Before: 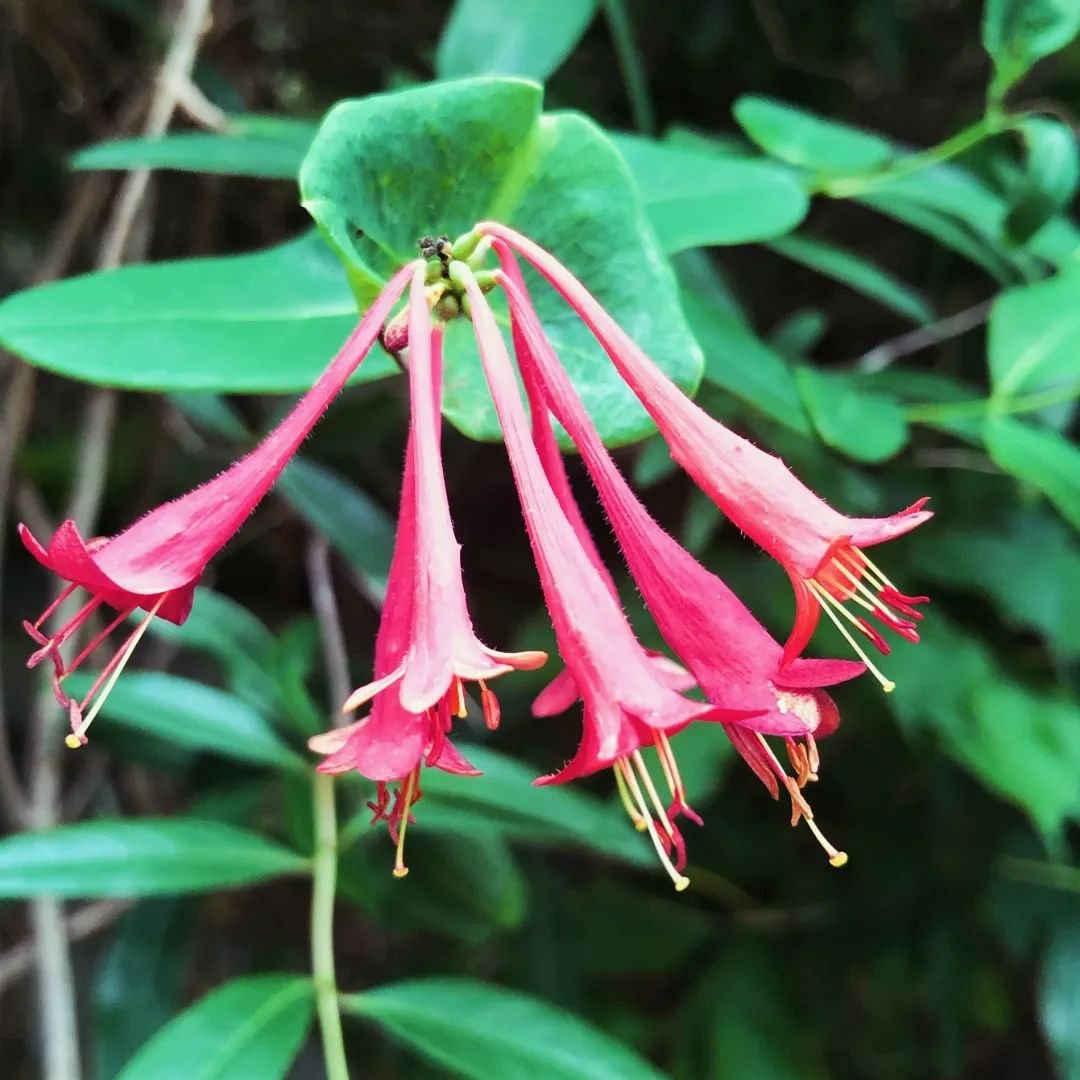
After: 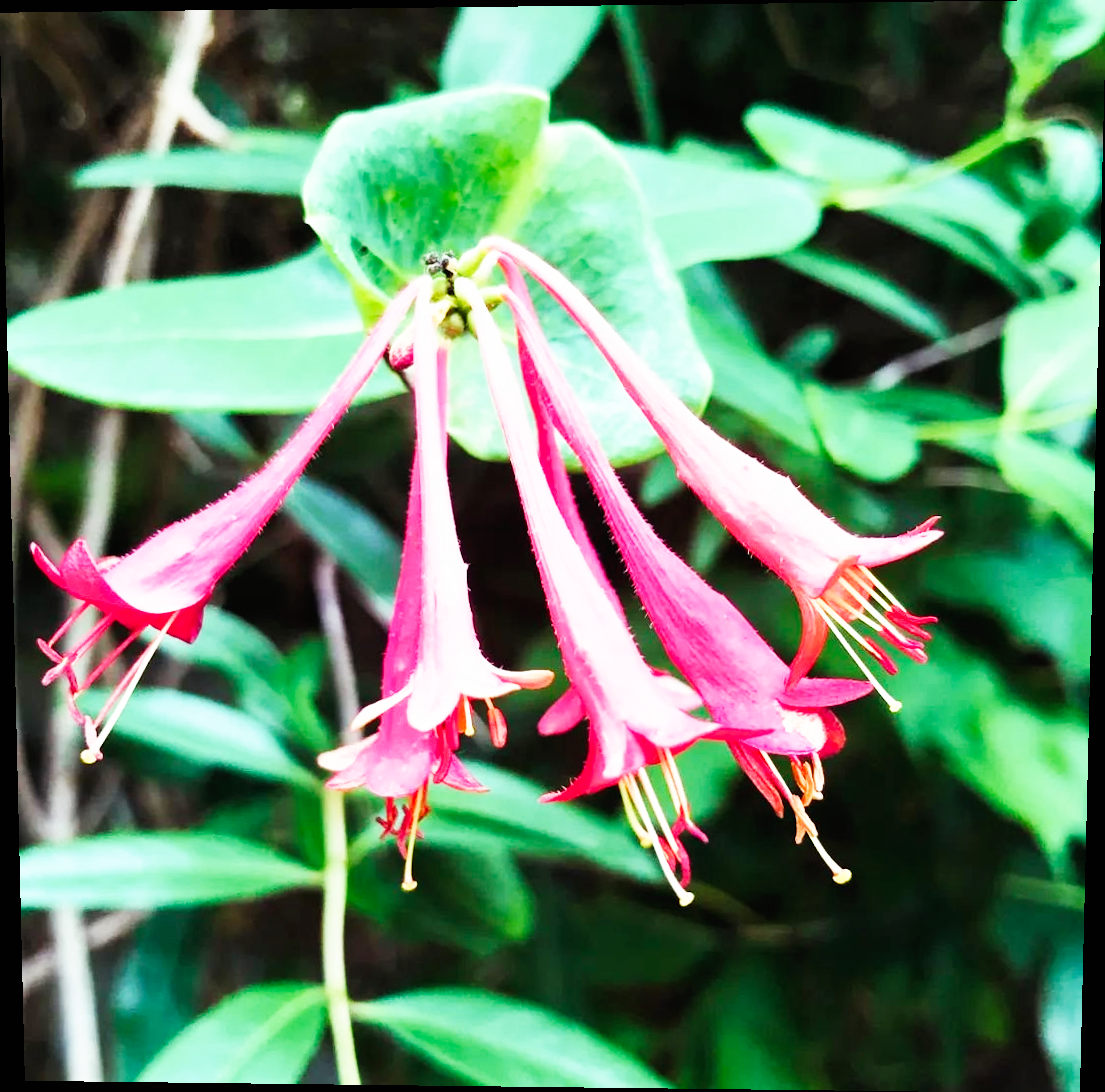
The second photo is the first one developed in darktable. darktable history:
base curve: curves: ch0 [(0, 0) (0.007, 0.004) (0.027, 0.03) (0.046, 0.07) (0.207, 0.54) (0.442, 0.872) (0.673, 0.972) (1, 1)], preserve colors none
rotate and perspective: lens shift (vertical) 0.048, lens shift (horizontal) -0.024, automatic cropping off
shadows and highlights: shadows 25, highlights -25
